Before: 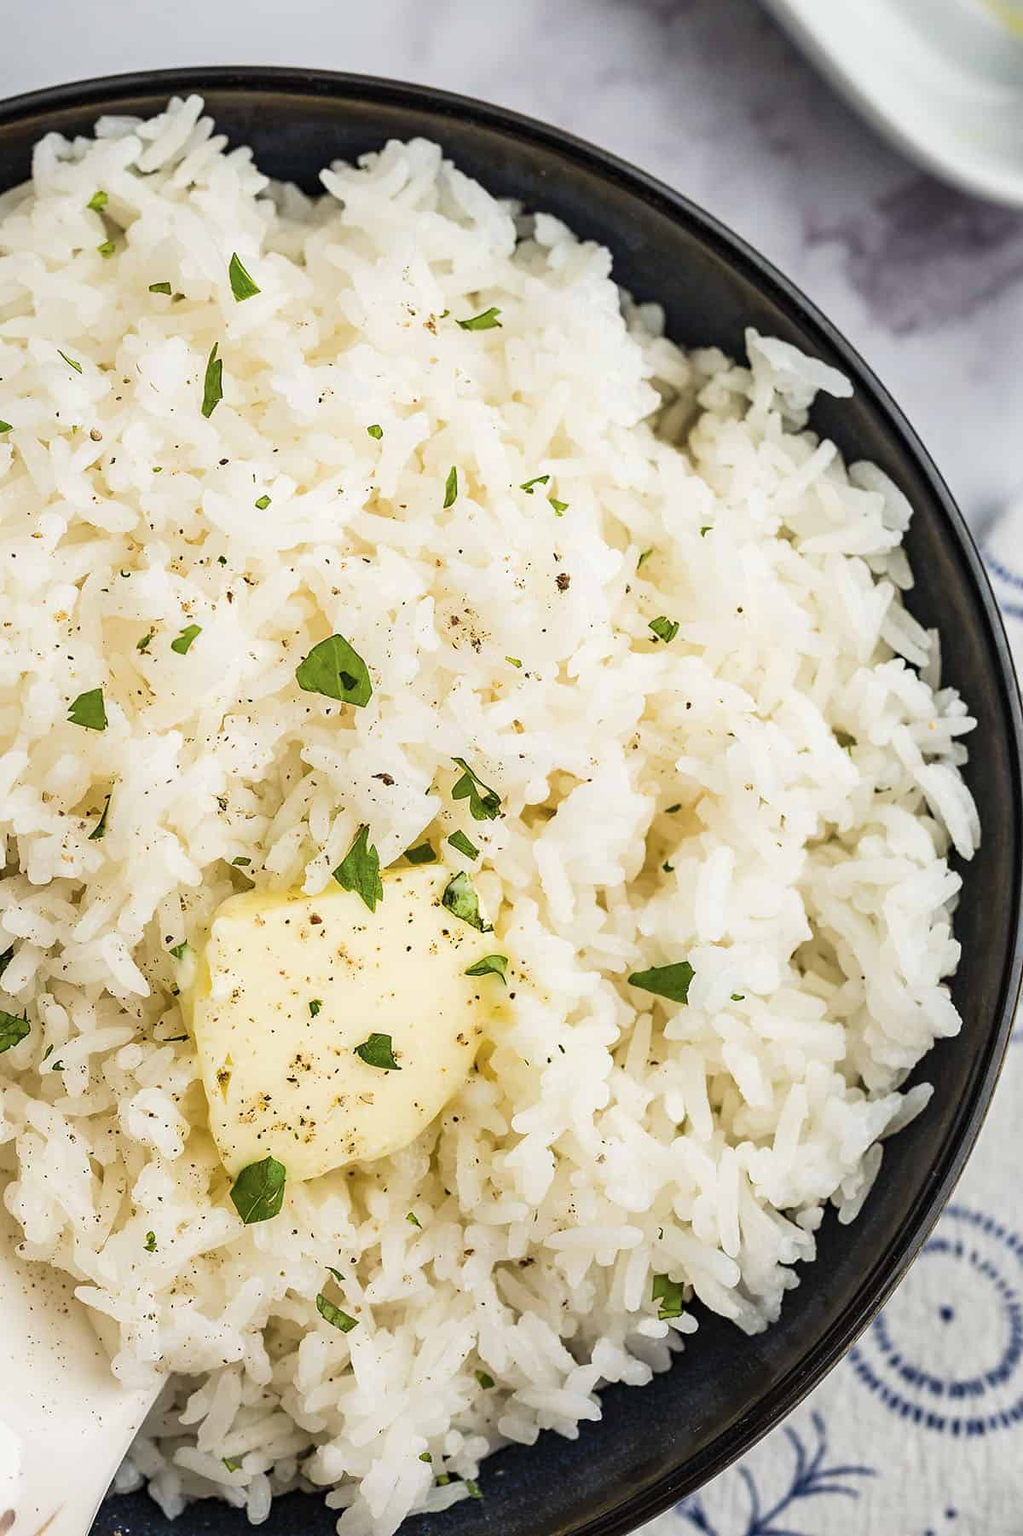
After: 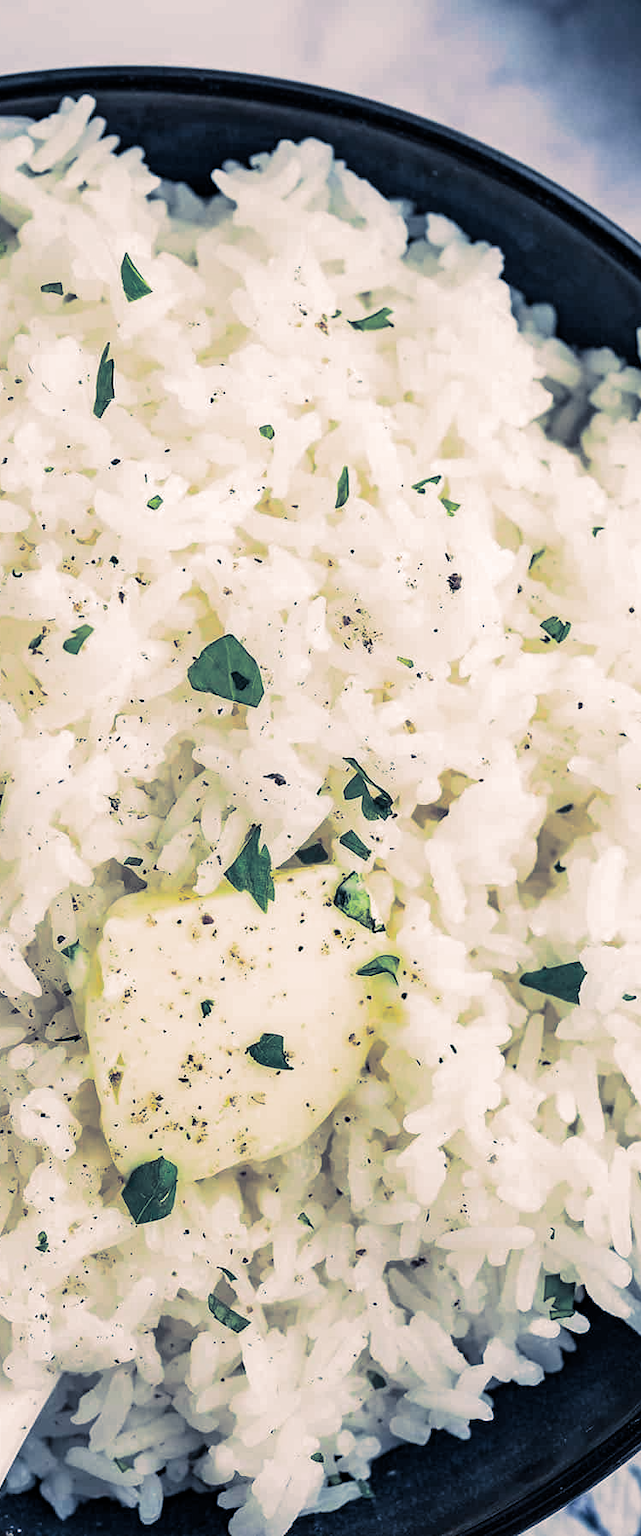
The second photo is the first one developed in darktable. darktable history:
white balance: red 0.924, blue 1.095
split-toning: shadows › hue 226.8°, shadows › saturation 0.56, highlights › hue 28.8°, balance -40, compress 0%
crop: left 10.644%, right 26.528%
